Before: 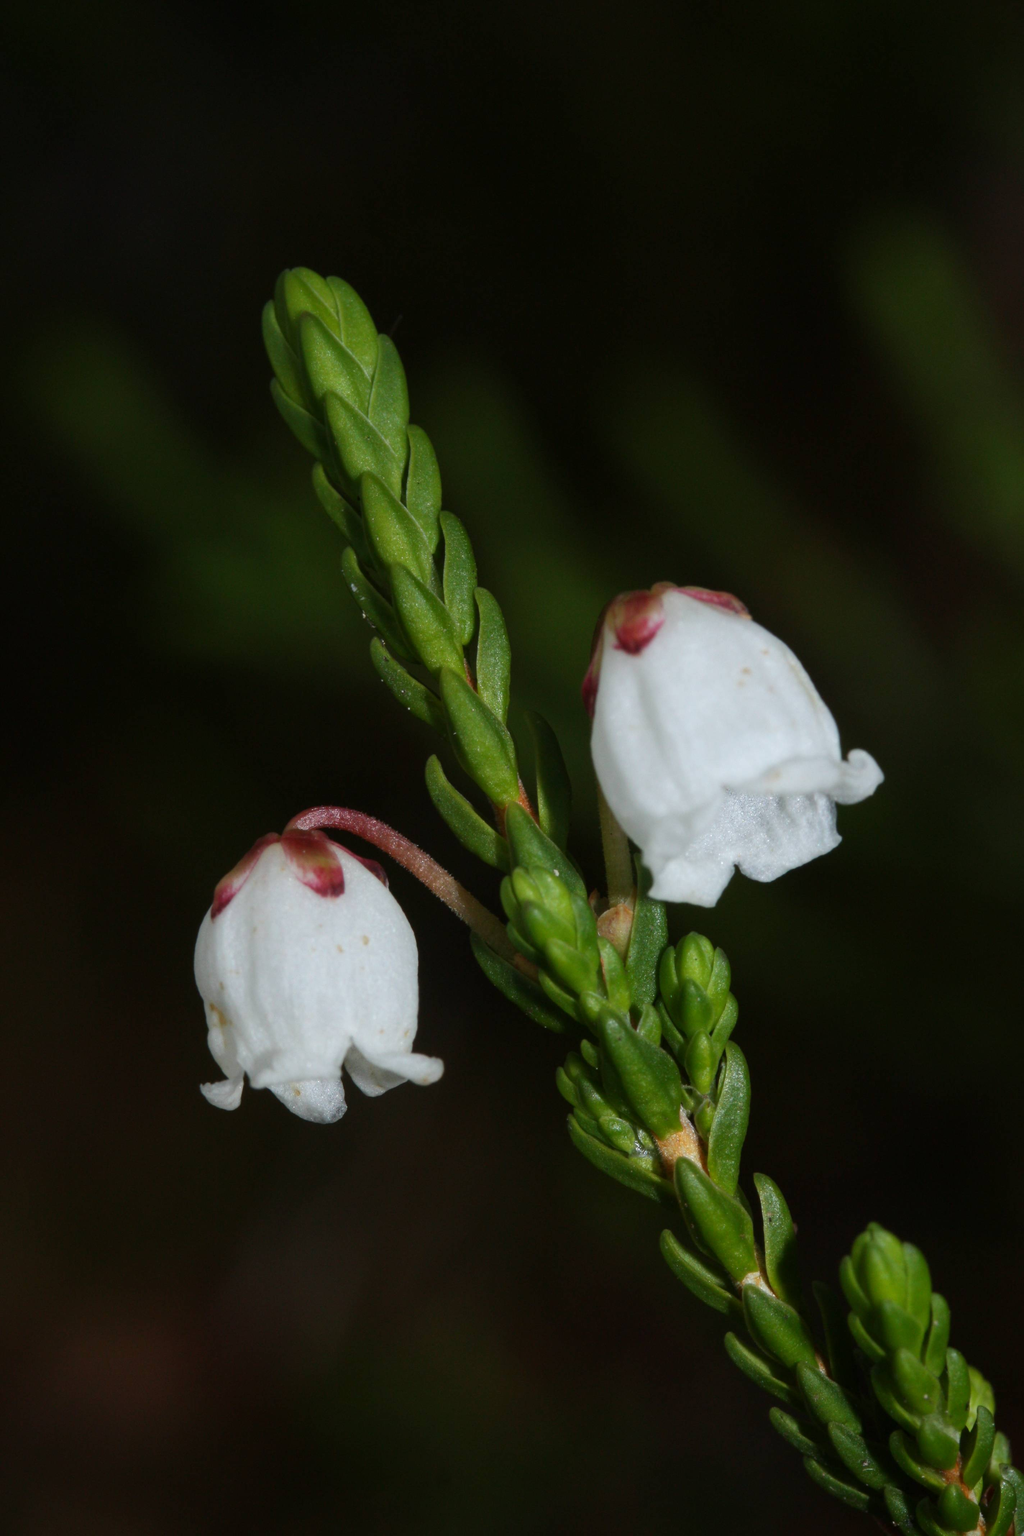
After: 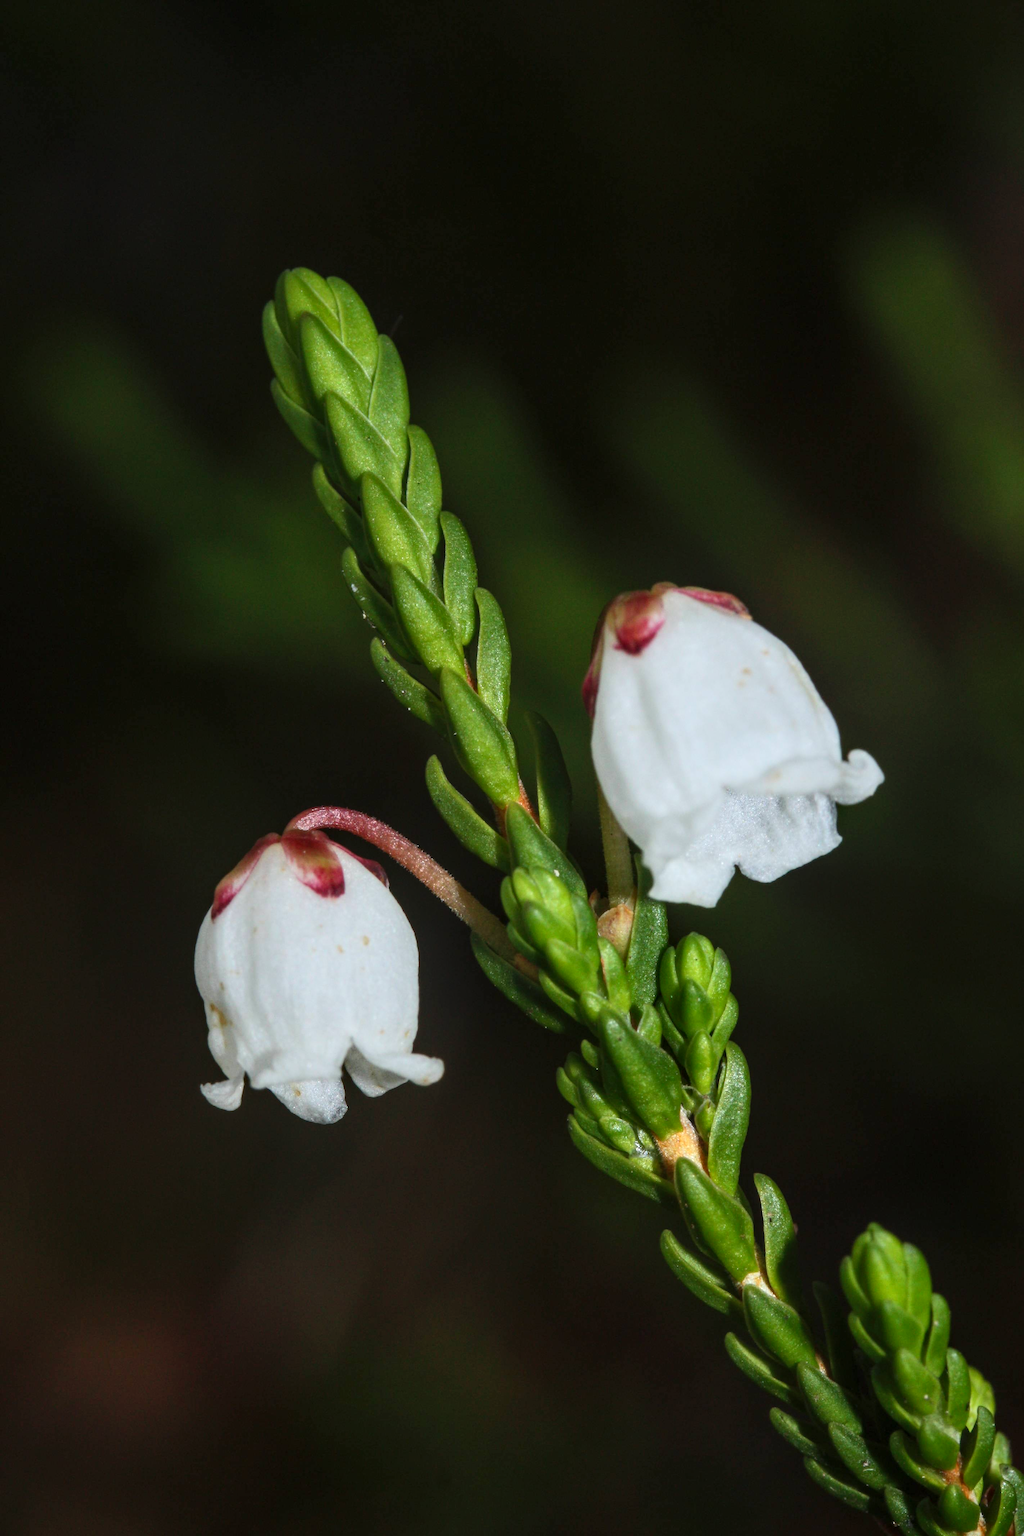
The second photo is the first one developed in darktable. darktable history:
local contrast: detail 130%
contrast brightness saturation: contrast 0.205, brightness 0.163, saturation 0.22
